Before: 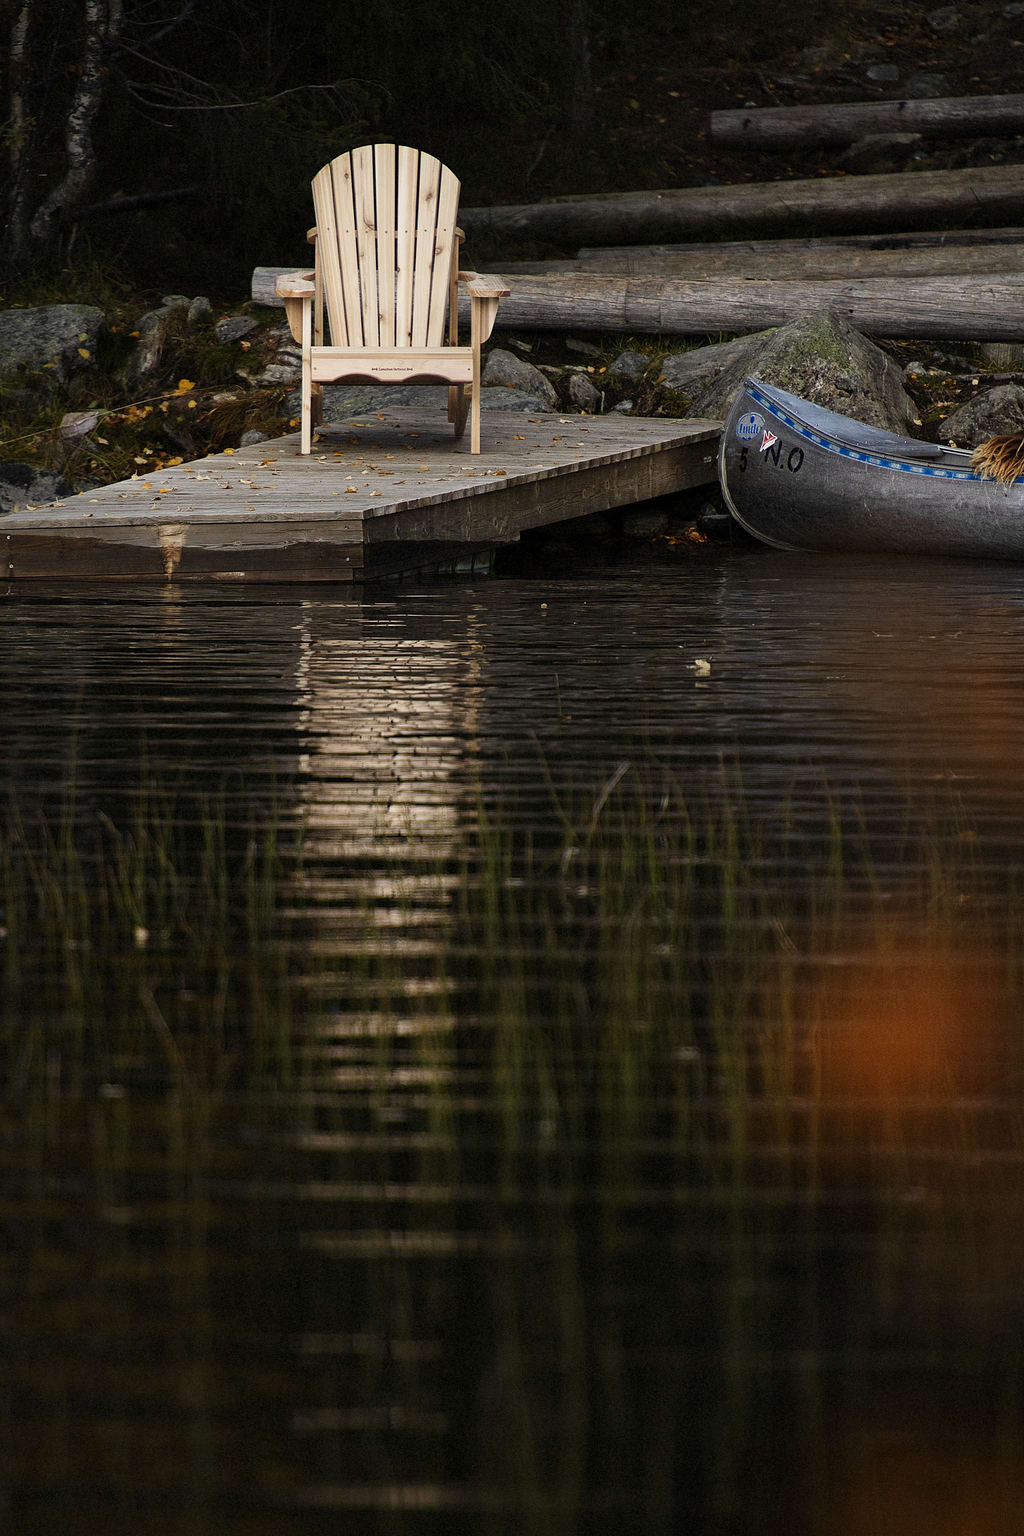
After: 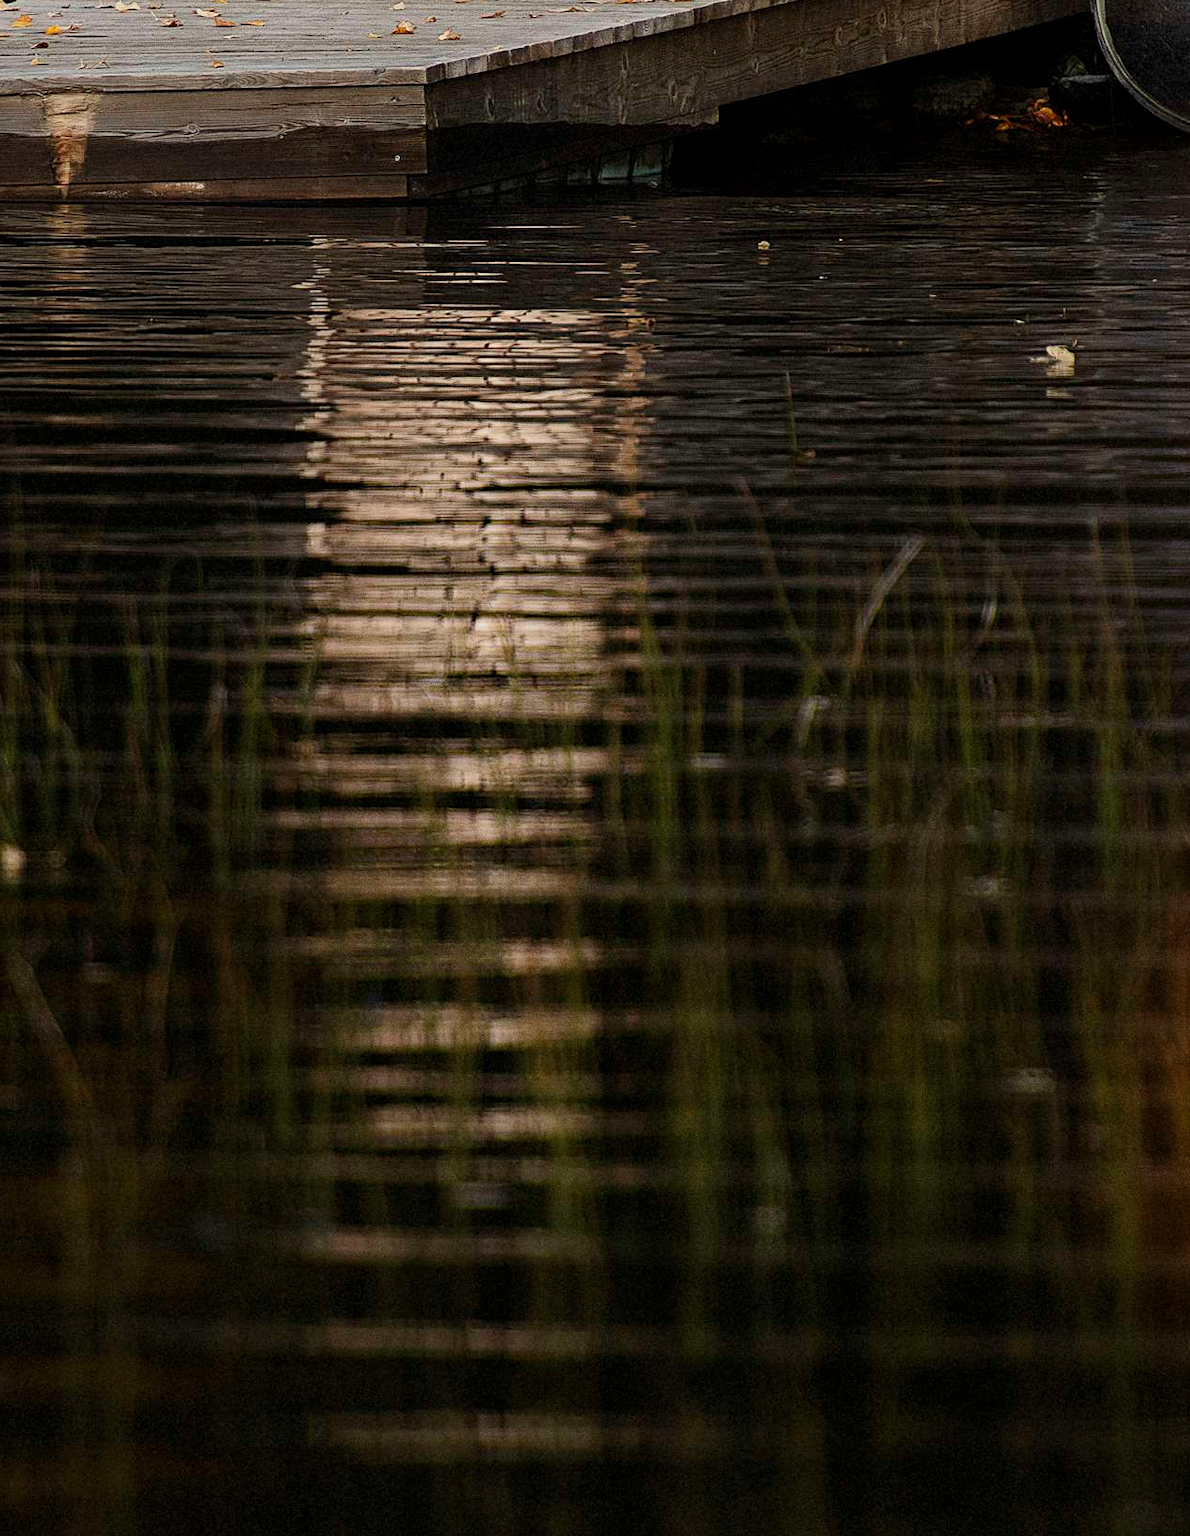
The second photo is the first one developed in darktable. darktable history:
crop: left 13.21%, top 30.91%, right 24.492%, bottom 15.526%
